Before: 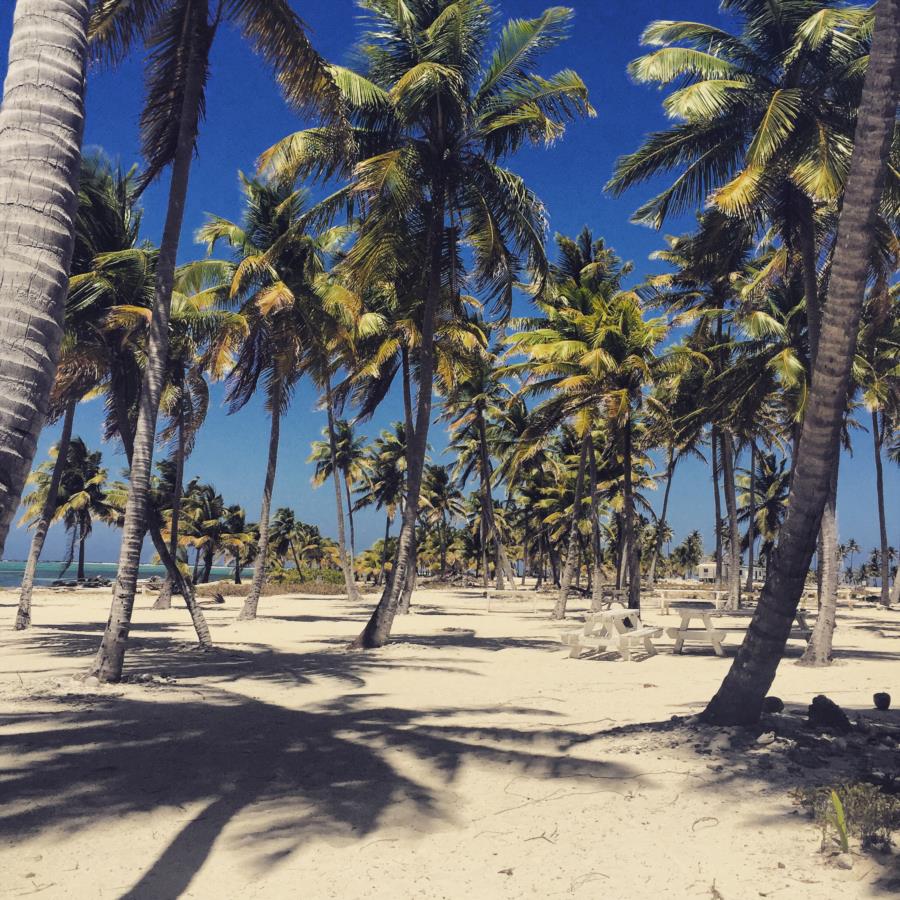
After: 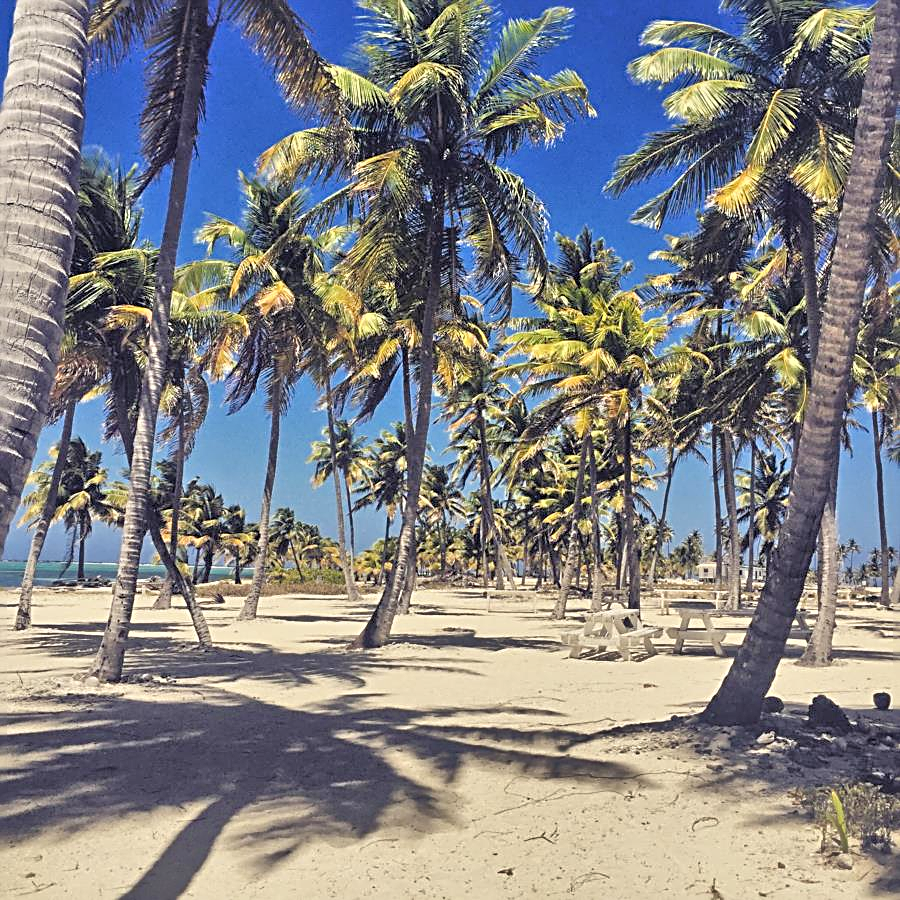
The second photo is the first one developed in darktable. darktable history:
tone equalizer: -7 EV 0.15 EV, -6 EV 0.6 EV, -5 EV 1.15 EV, -4 EV 1.33 EV, -3 EV 1.15 EV, -2 EV 0.6 EV, -1 EV 0.15 EV, mask exposure compensation -0.5 EV
sharpen: radius 2.676, amount 0.669
shadows and highlights: shadows 40, highlights -54, highlights color adjustment 46%, low approximation 0.01, soften with gaussian
rgb levels: preserve colors max RGB
